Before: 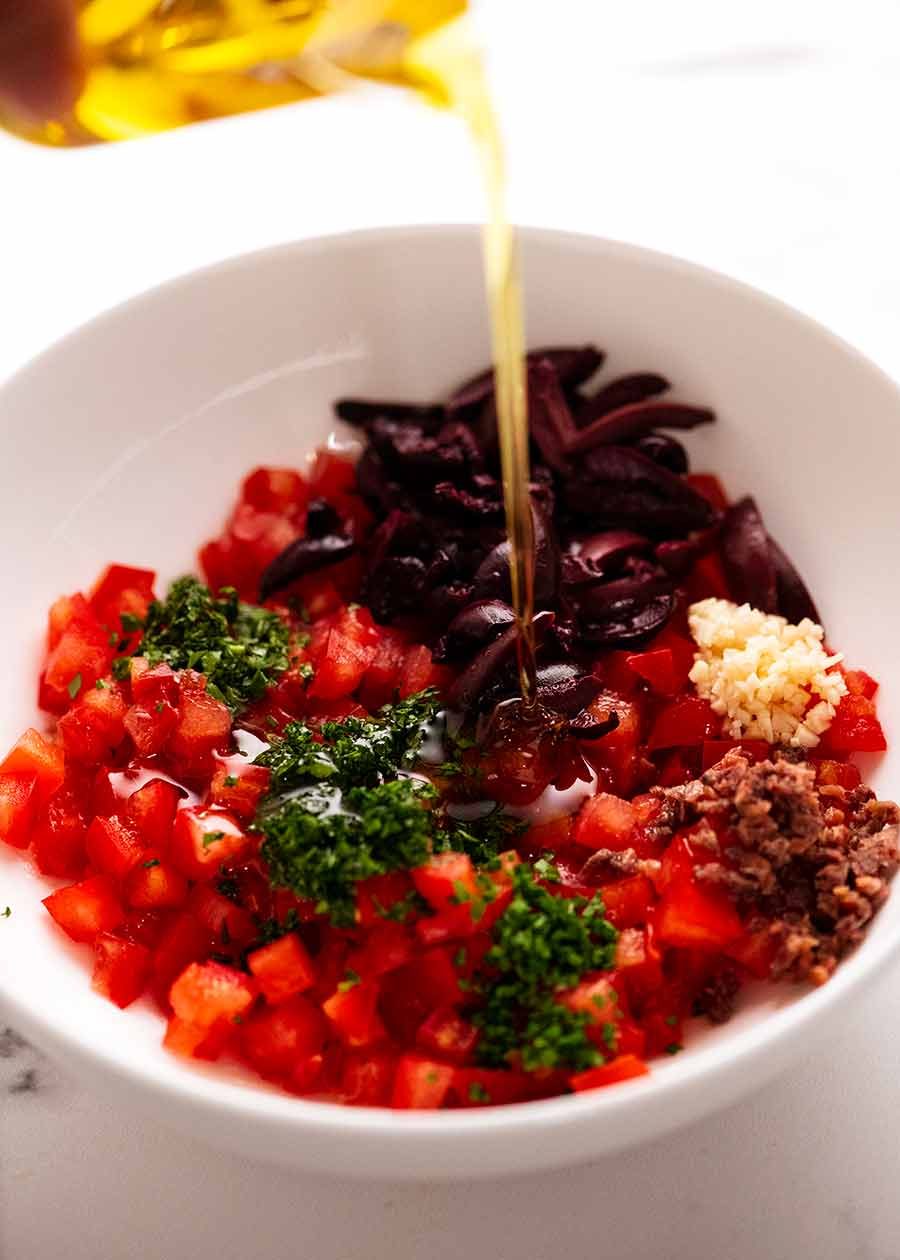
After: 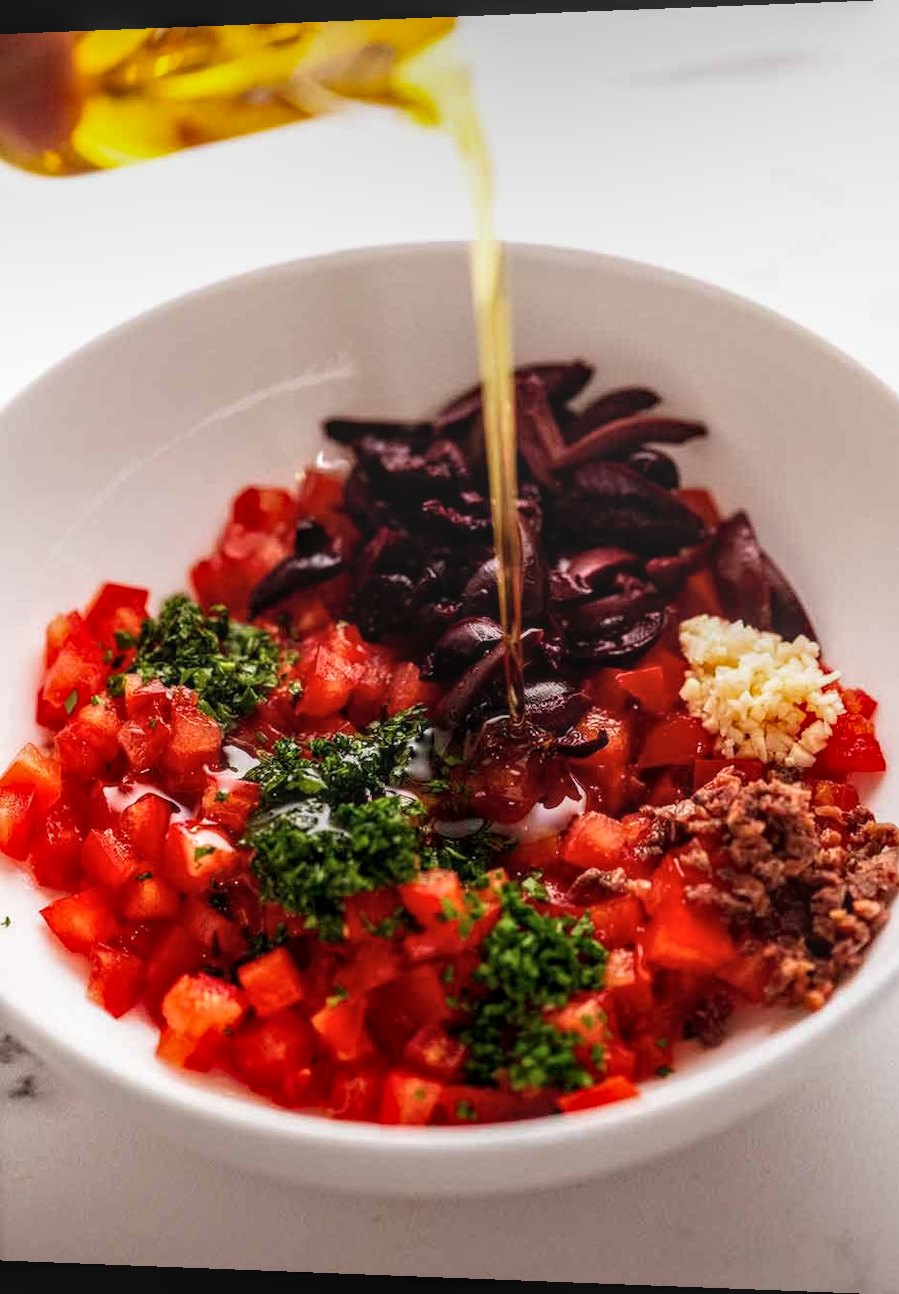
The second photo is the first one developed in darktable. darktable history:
local contrast: highlights 0%, shadows 0%, detail 133%
rotate and perspective: lens shift (horizontal) -0.055, automatic cropping off
